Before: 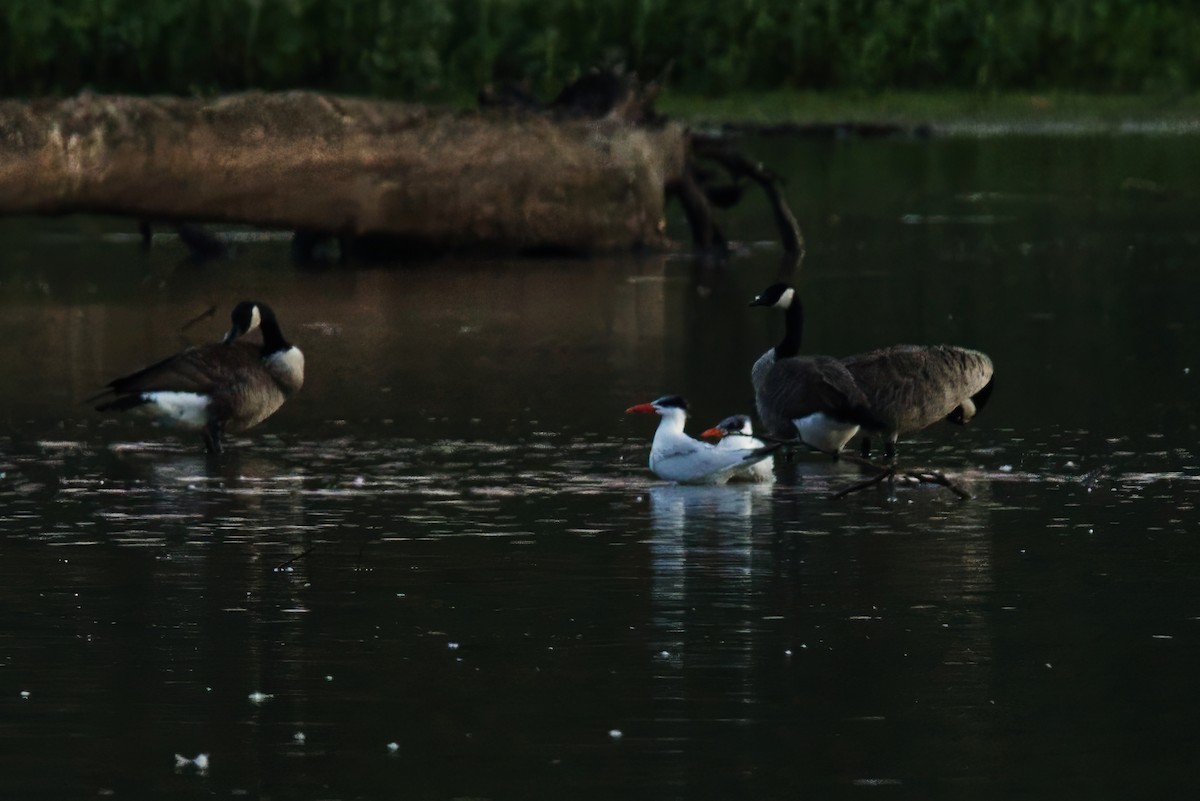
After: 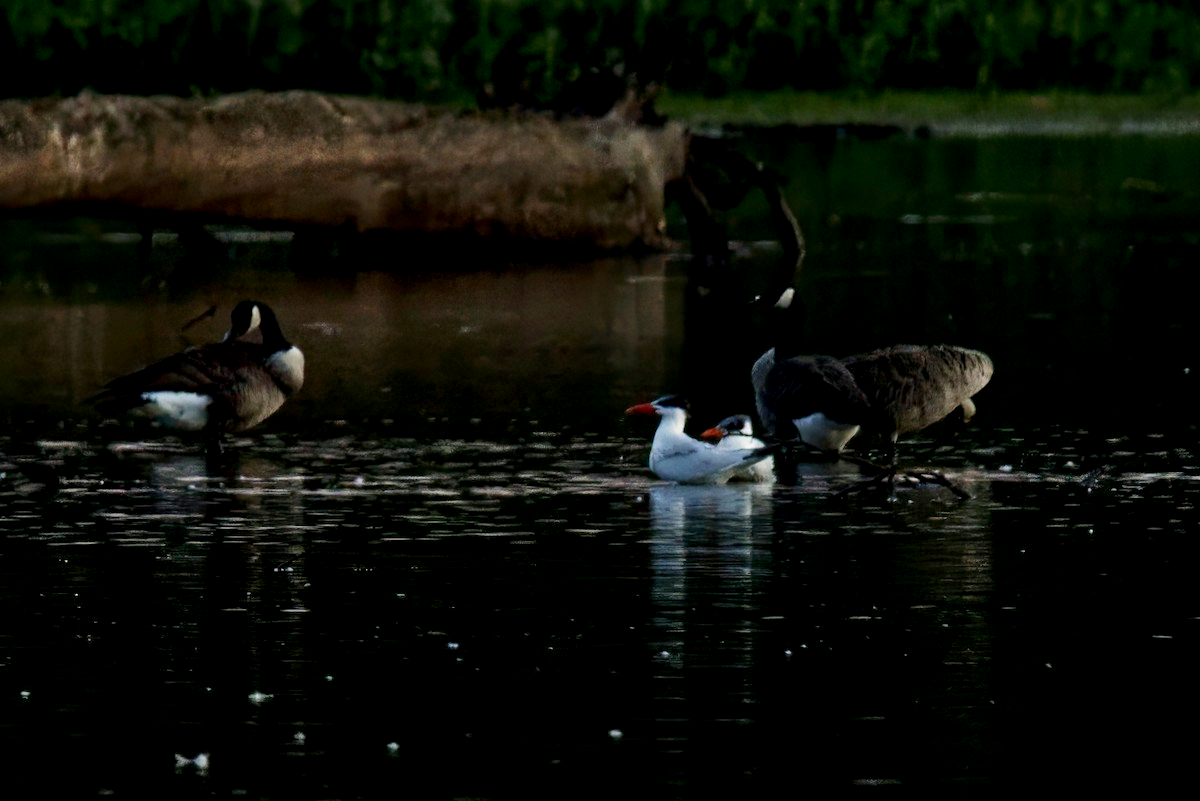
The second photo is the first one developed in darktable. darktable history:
exposure: black level correction 0.009, exposure 0.119 EV, compensate highlight preservation false
